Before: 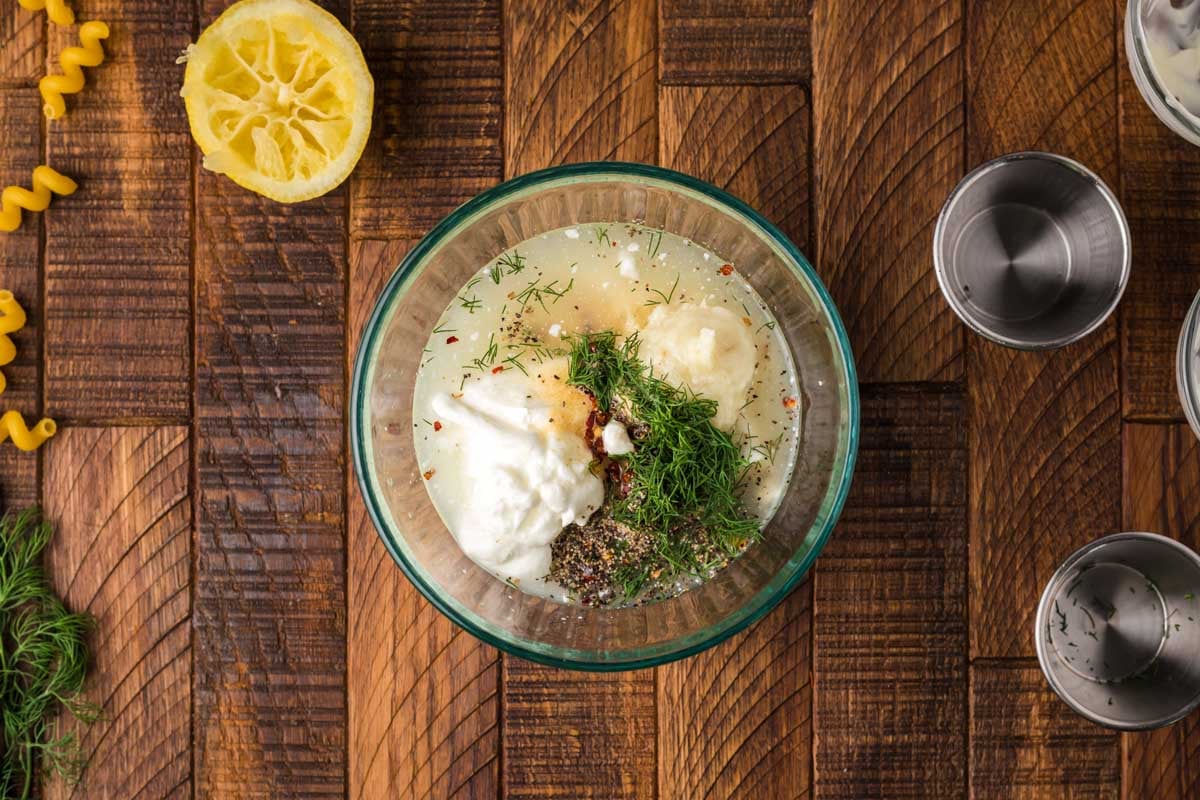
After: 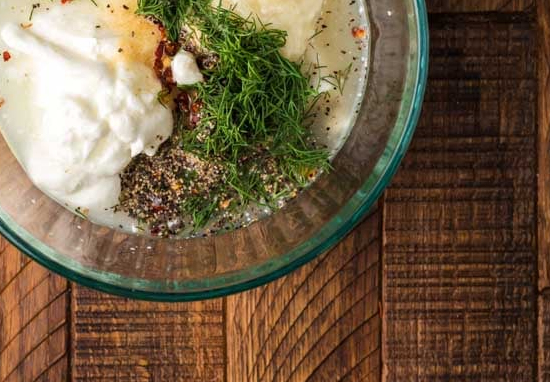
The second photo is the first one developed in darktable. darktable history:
crop: left 35.951%, top 46.328%, right 18.139%, bottom 5.88%
